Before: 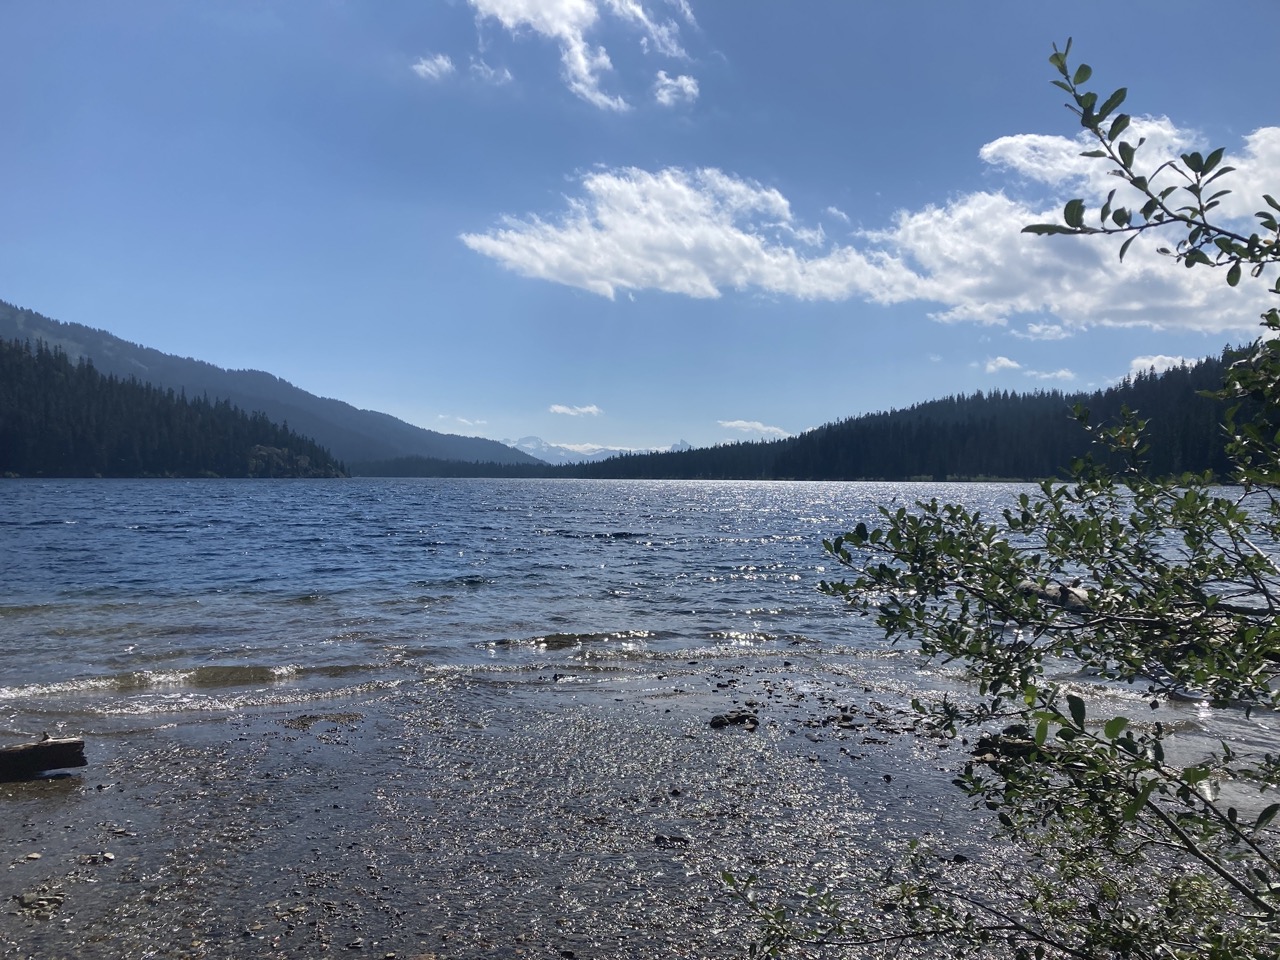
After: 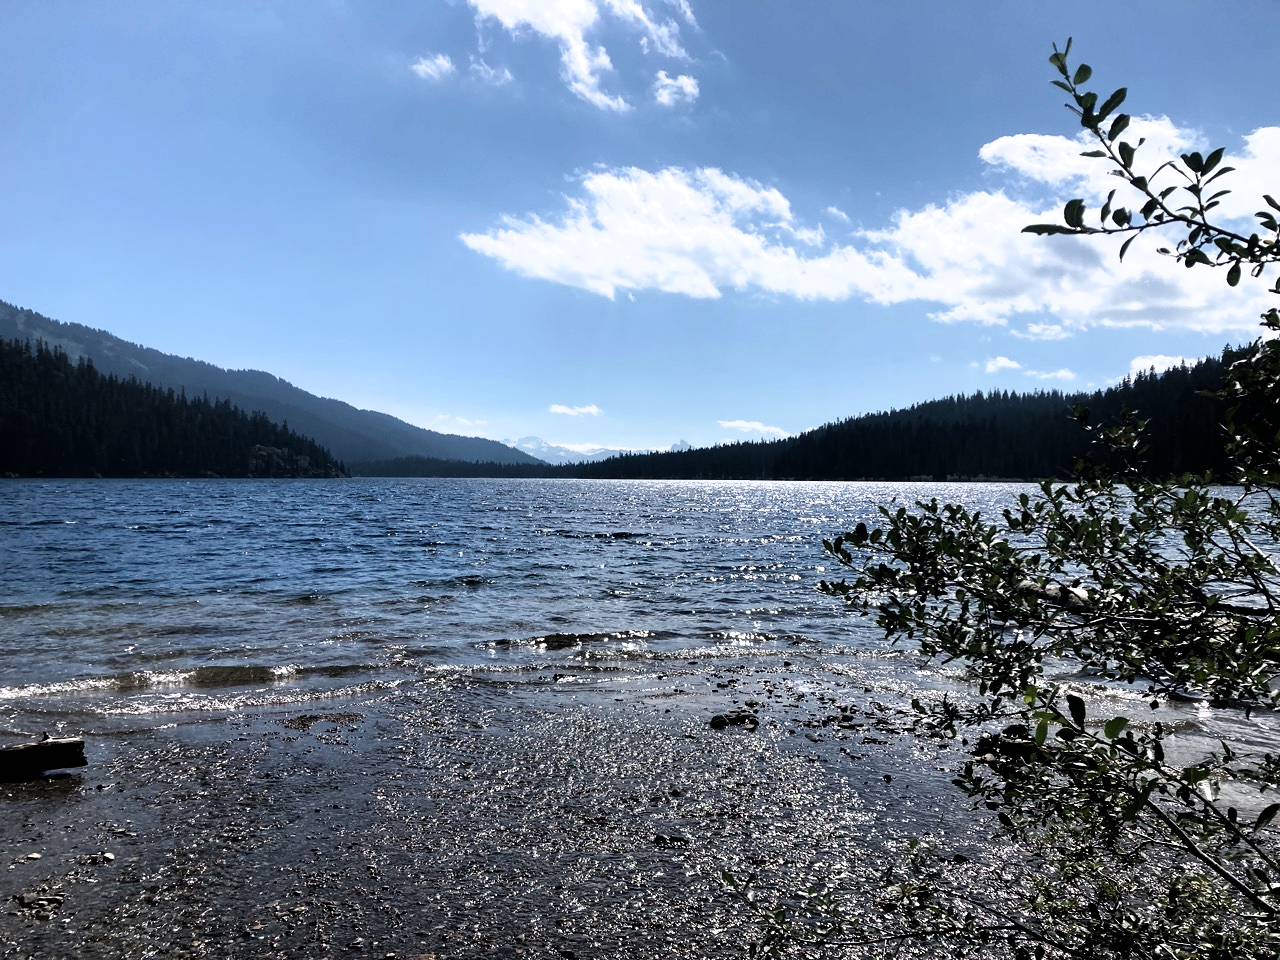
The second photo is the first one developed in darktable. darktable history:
filmic rgb: black relative exposure -8.29 EV, white relative exposure 2.22 EV, hardness 7.07, latitude 86.52%, contrast 1.685, highlights saturation mix -3.32%, shadows ↔ highlights balance -1.98%, contrast in shadows safe
